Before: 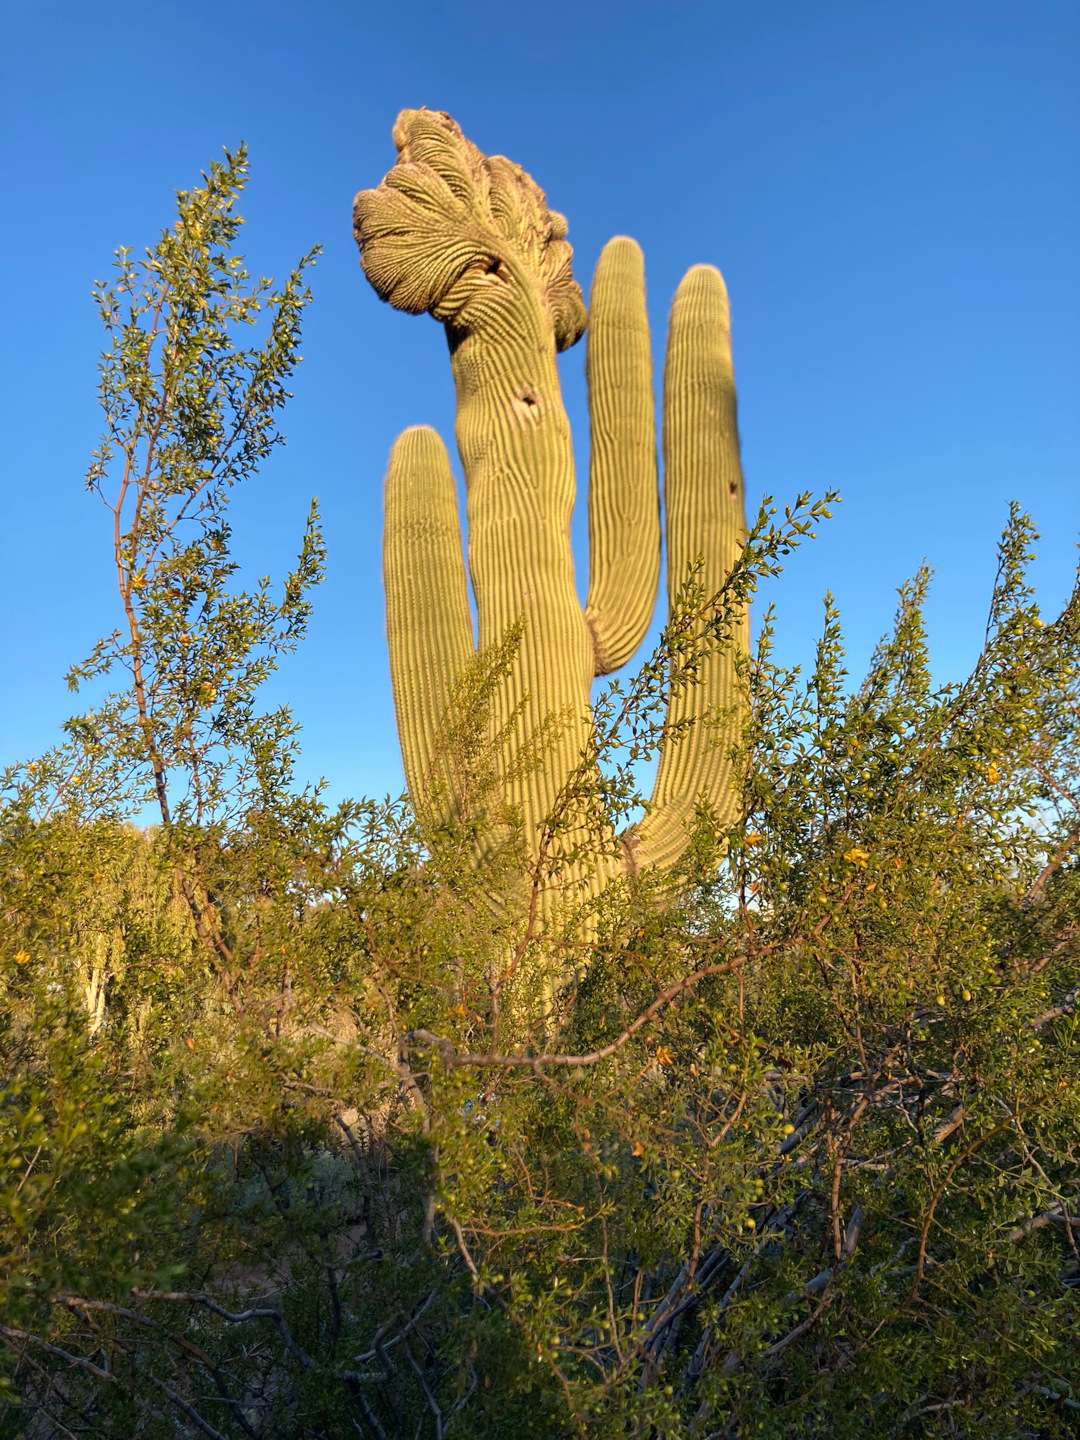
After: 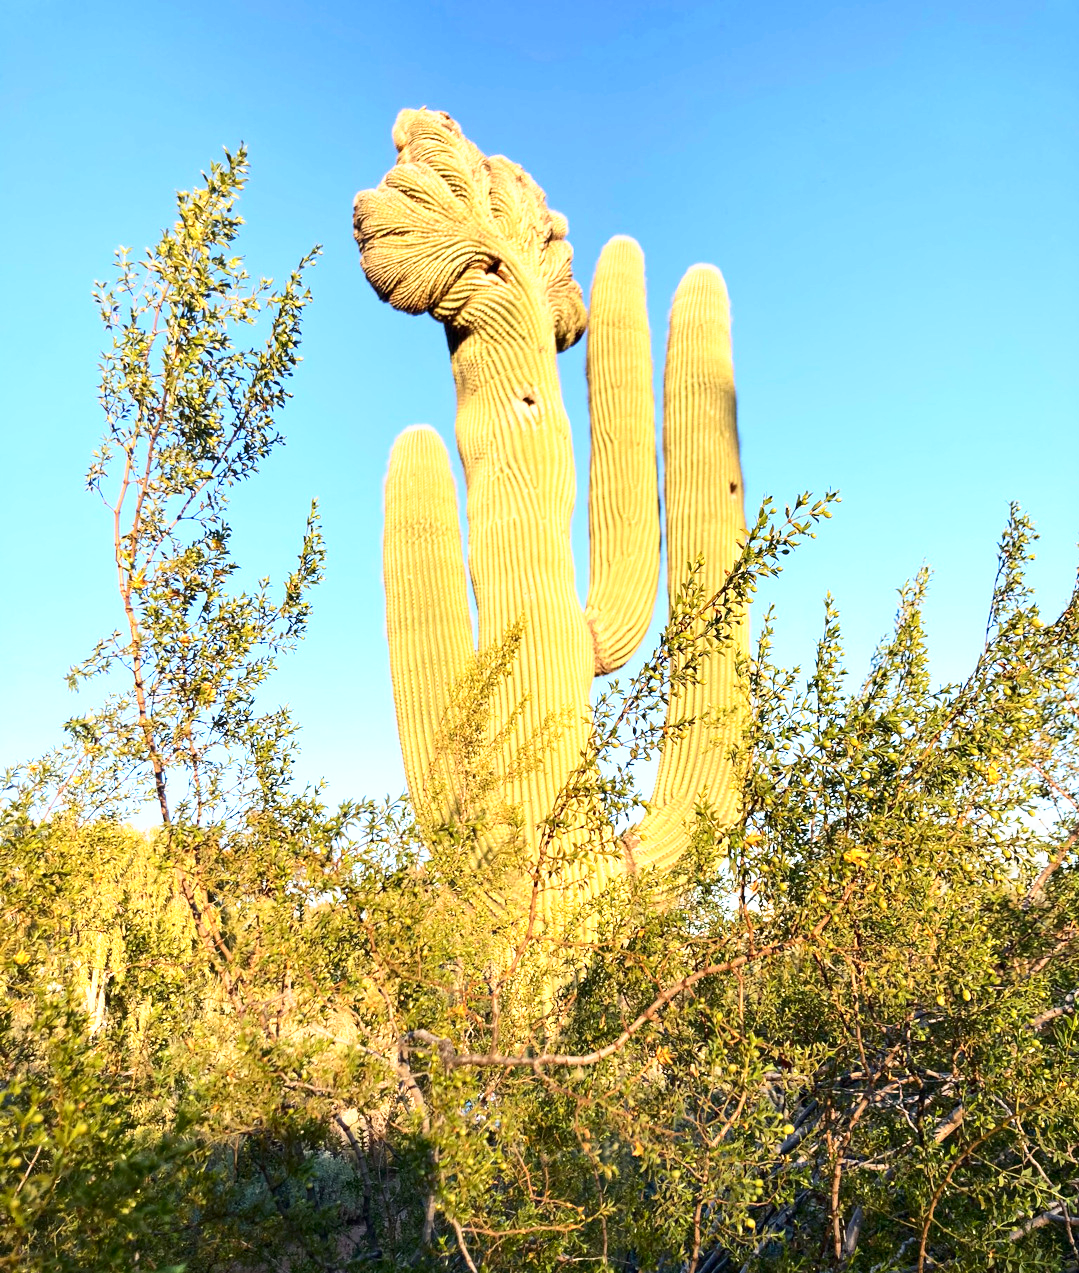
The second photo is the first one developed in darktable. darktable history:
contrast brightness saturation: contrast 0.219
crop and rotate: top 0%, bottom 11.563%
base curve: curves: ch0 [(0, 0) (0.495, 0.917) (1, 1)], preserve colors none
